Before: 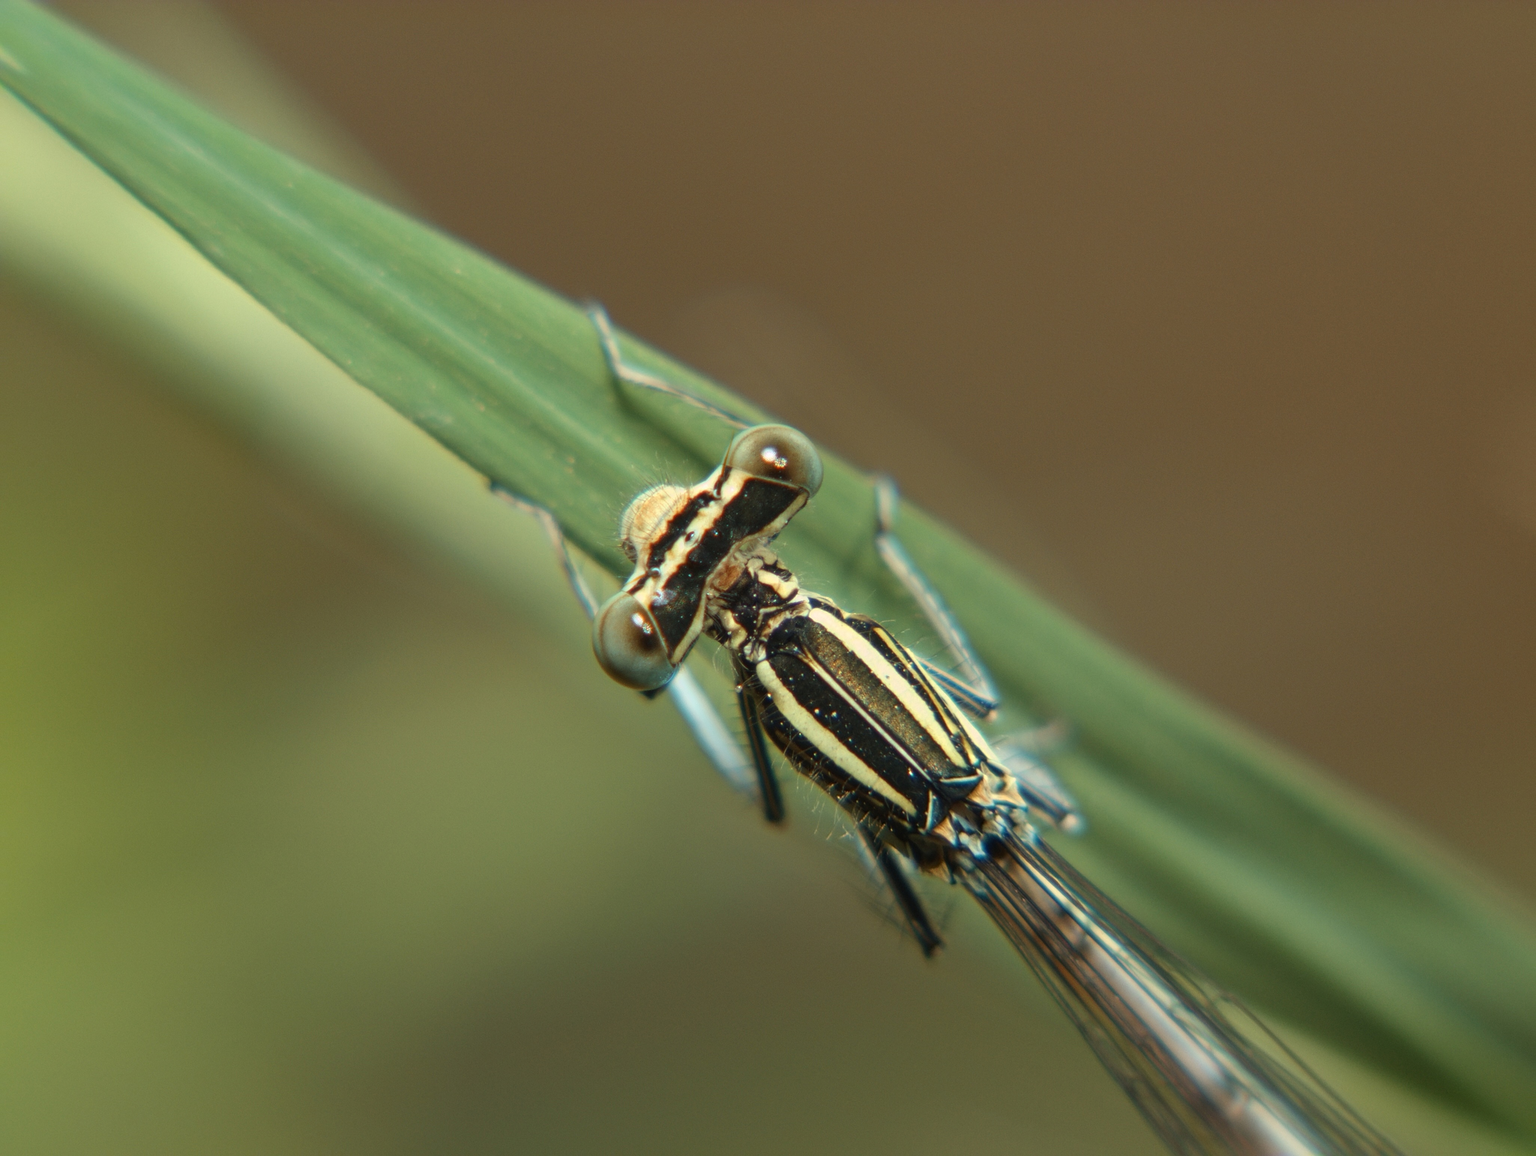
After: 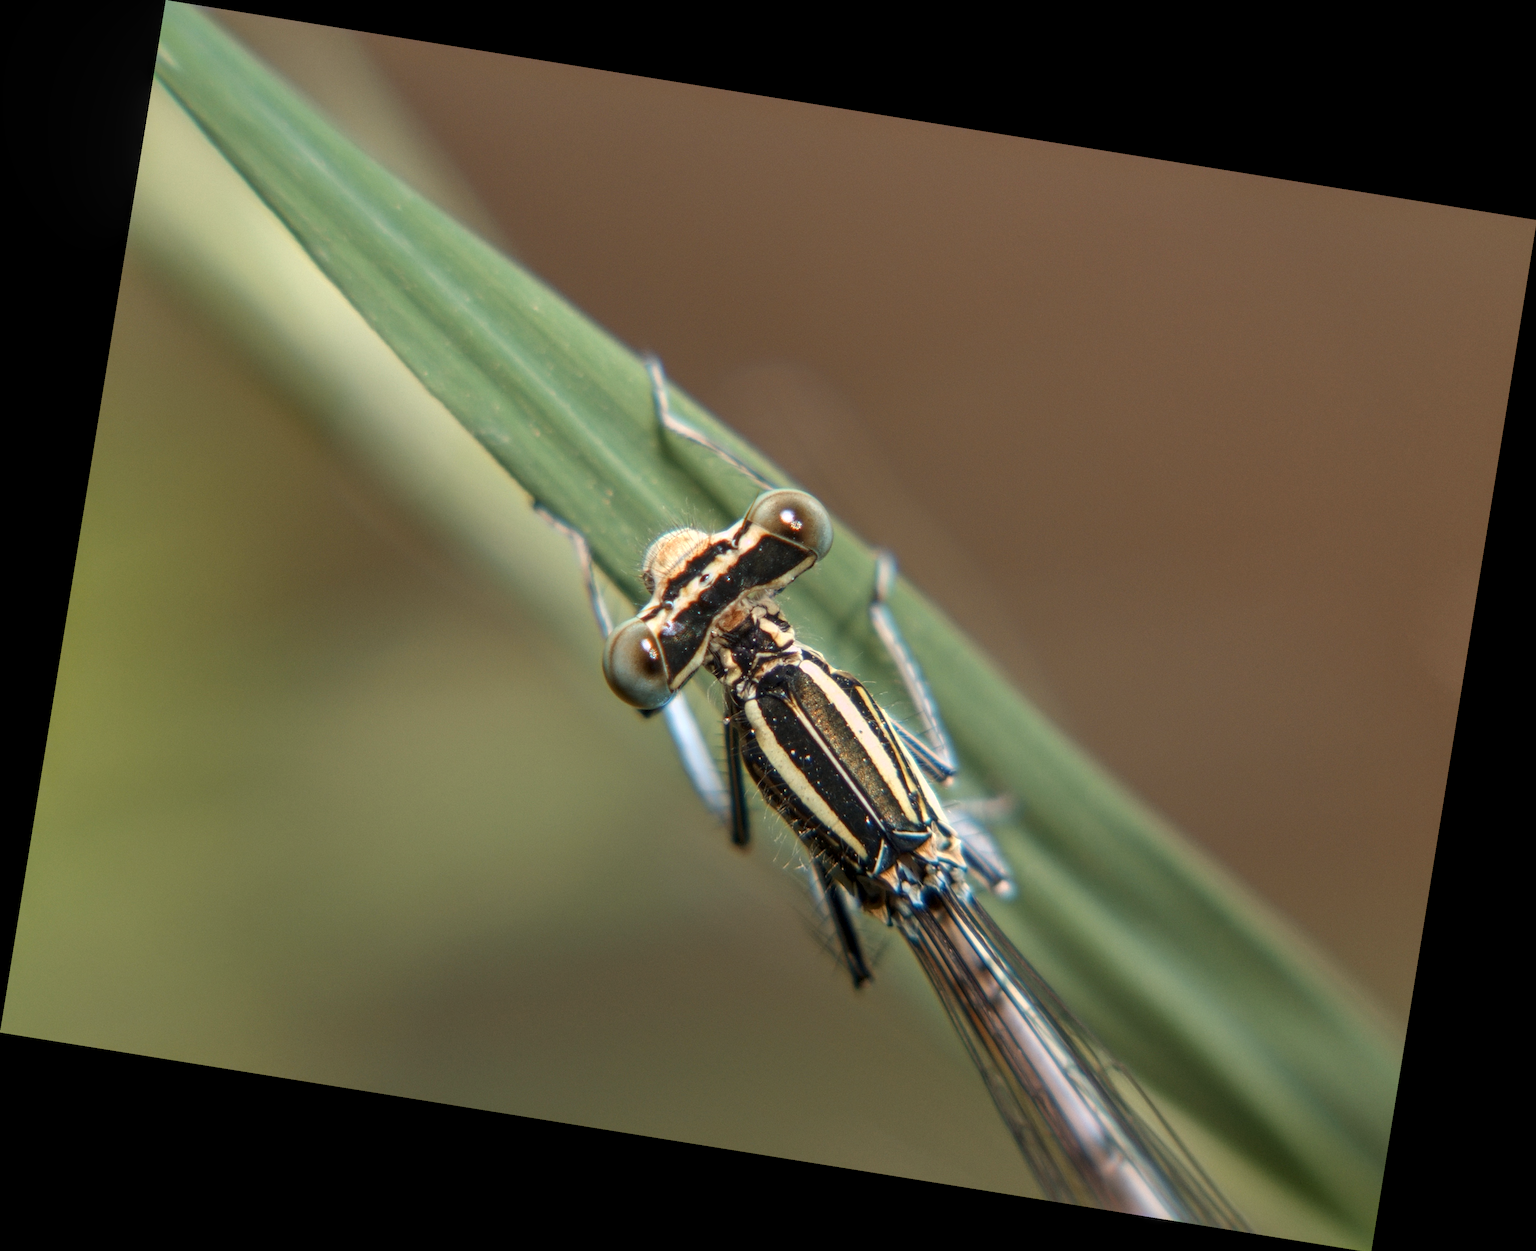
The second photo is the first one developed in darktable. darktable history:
local contrast: detail 130%
white balance: red 1.066, blue 1.119
rotate and perspective: rotation 9.12°, automatic cropping off
